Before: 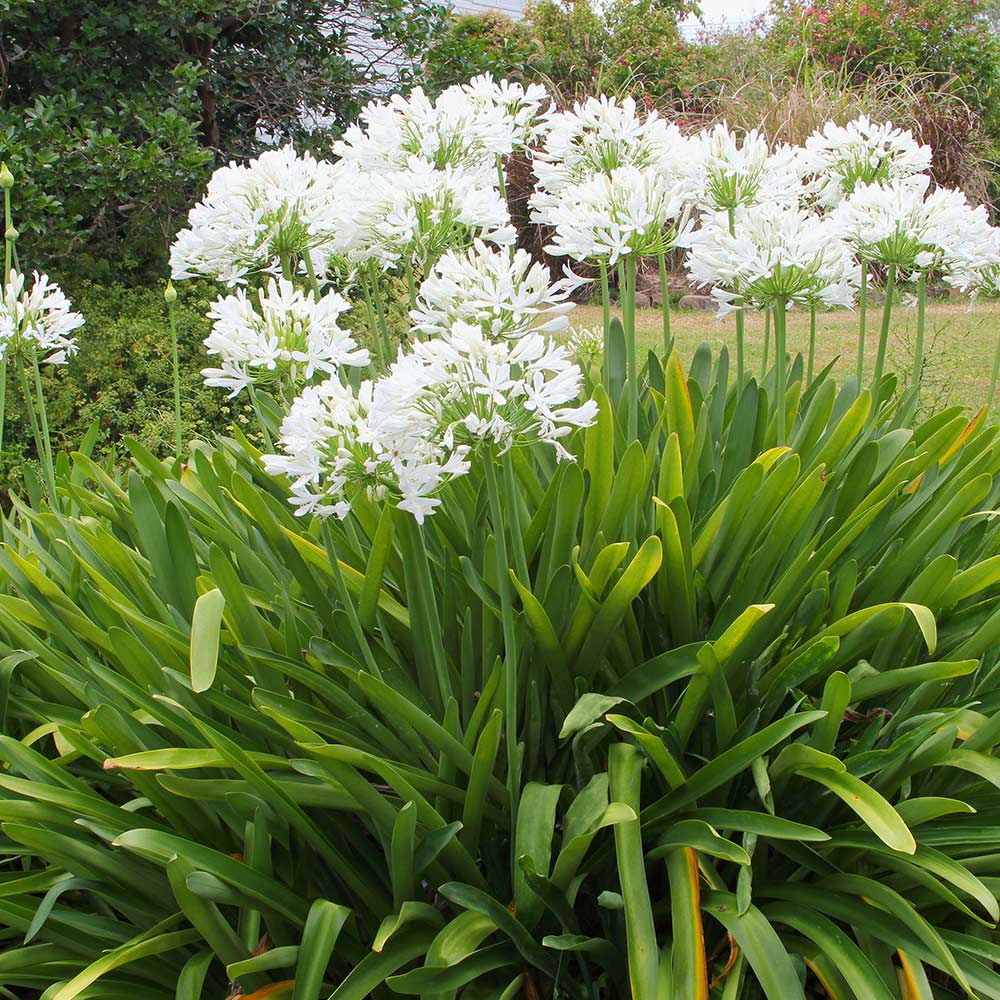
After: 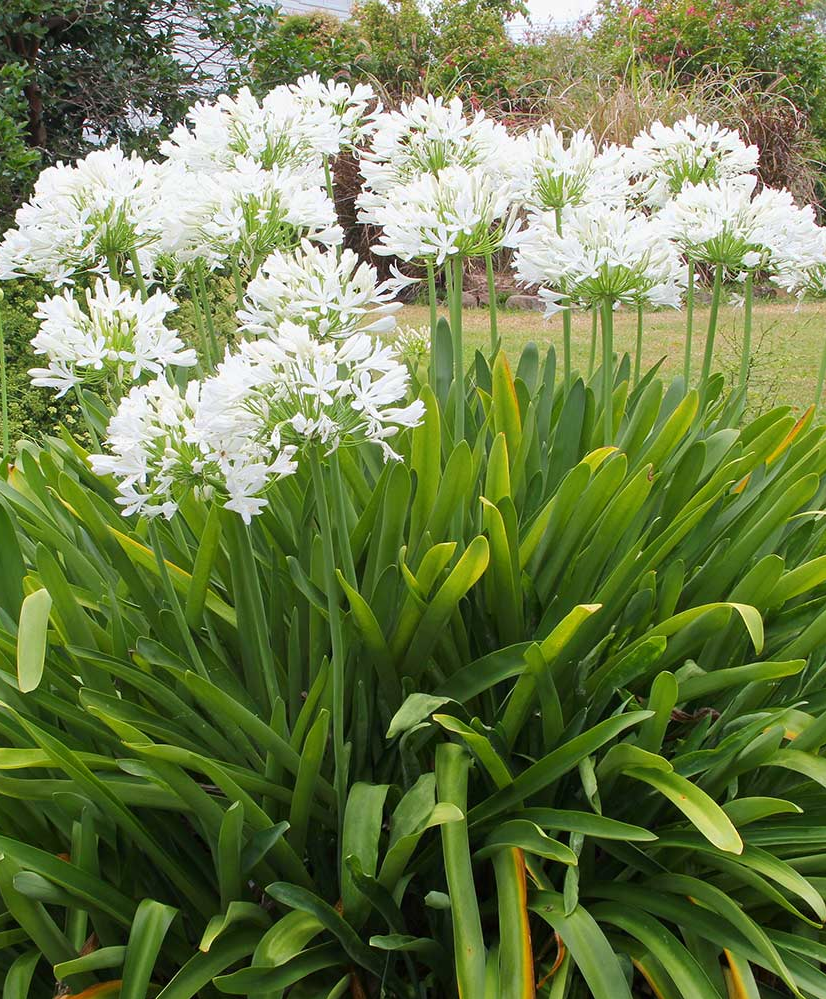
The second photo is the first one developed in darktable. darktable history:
crop: left 17.378%, bottom 0.046%
